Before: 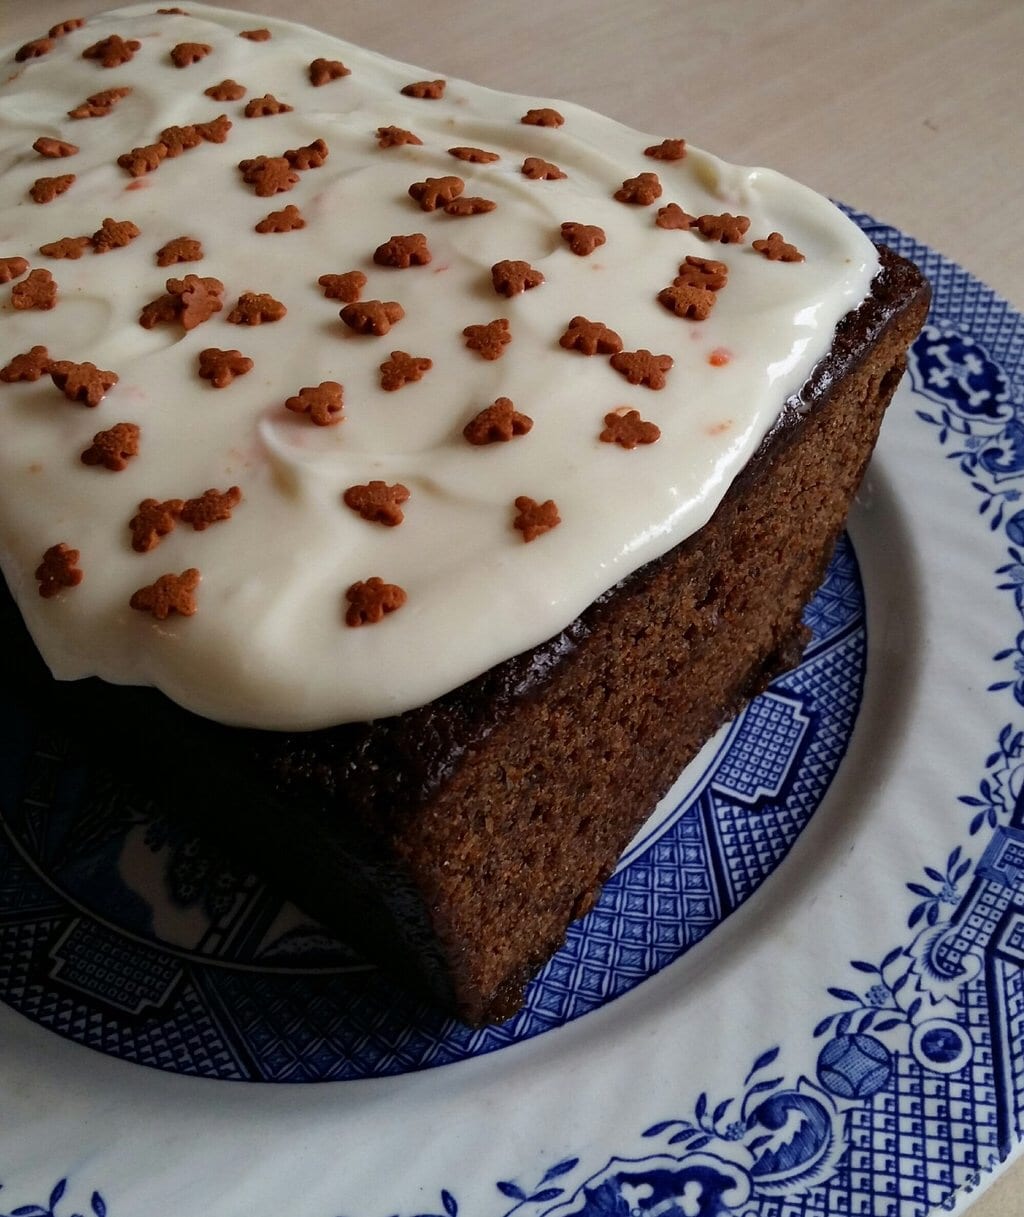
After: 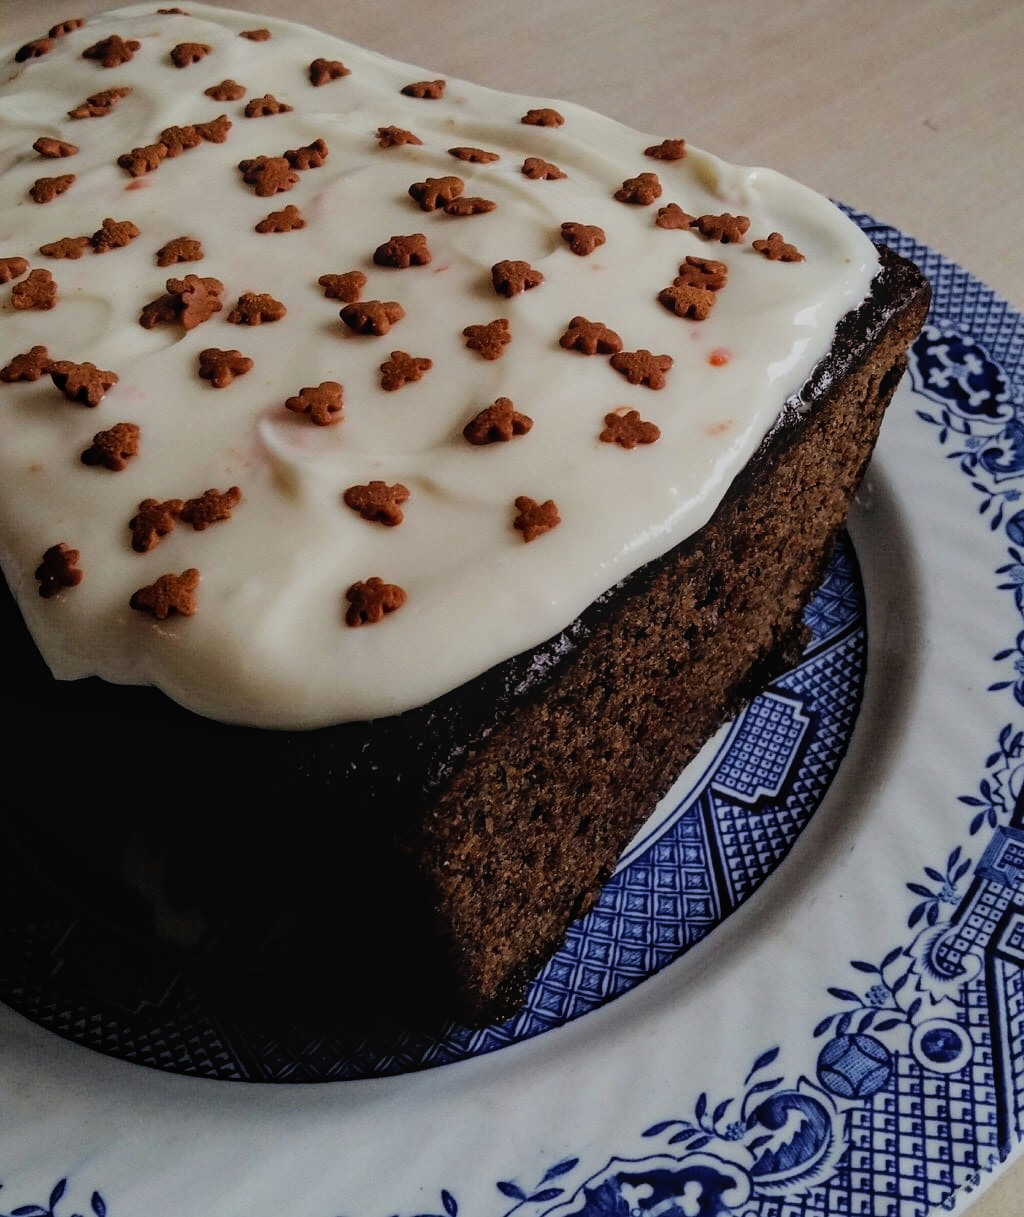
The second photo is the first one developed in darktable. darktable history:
local contrast: detail 109%
exposure: black level correction -0.001, exposure 0.08 EV, compensate highlight preservation false
filmic rgb: black relative exposure -5.07 EV, white relative exposure 4 EV, threshold 6 EV, hardness 2.88, contrast 1.097, highlights saturation mix -21.3%, enable highlight reconstruction true
